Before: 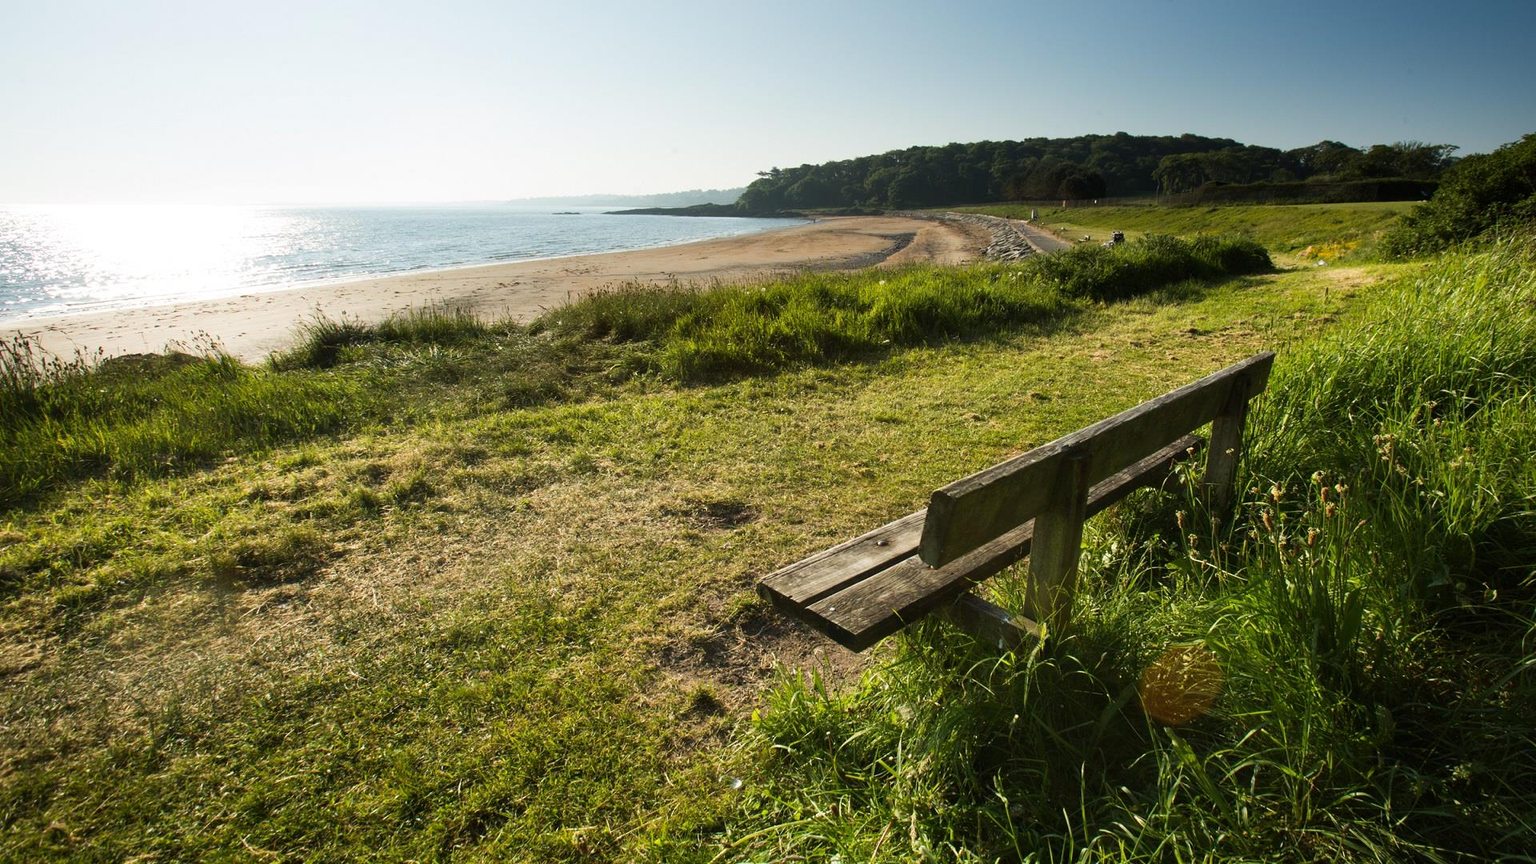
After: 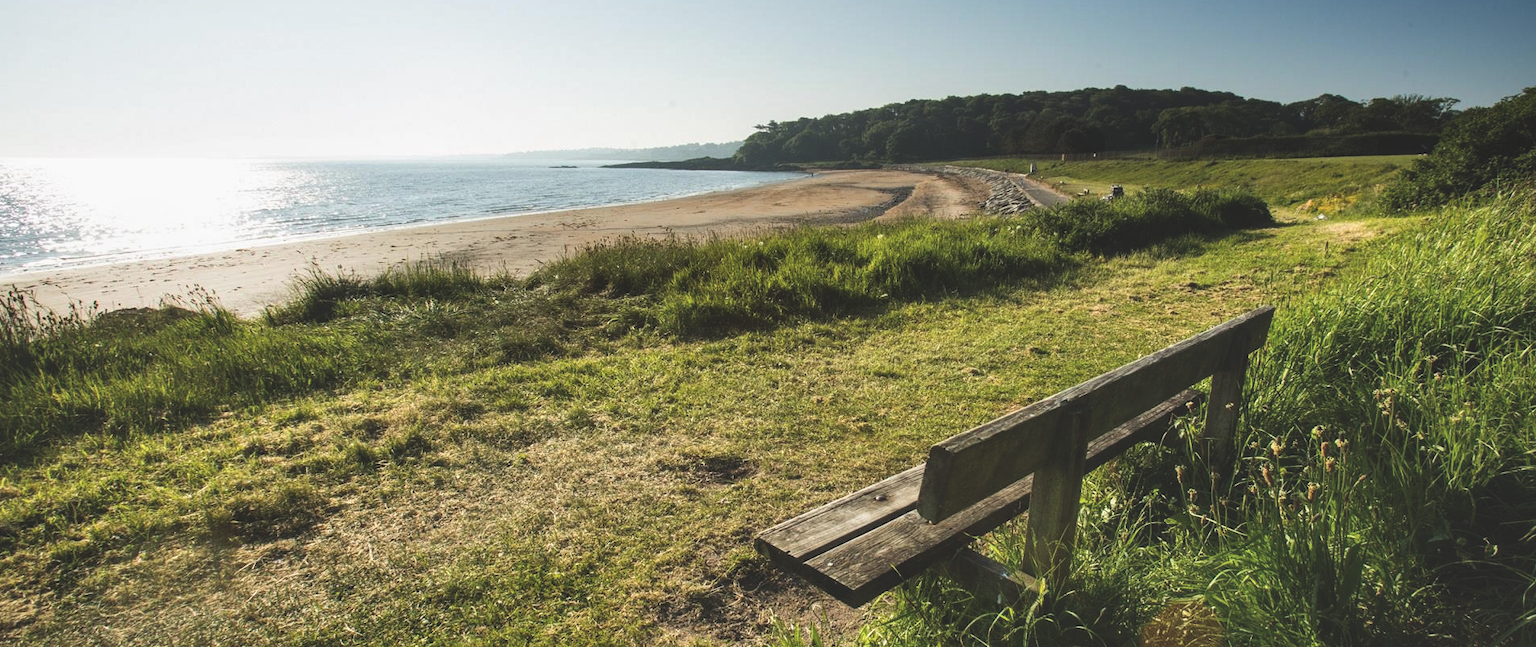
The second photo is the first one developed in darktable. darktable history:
exposure: black level correction -0.026, exposure -0.118 EV, compensate exposure bias true, compensate highlight preservation false
crop: left 0.402%, top 5.502%, bottom 19.796%
local contrast: detail 130%
